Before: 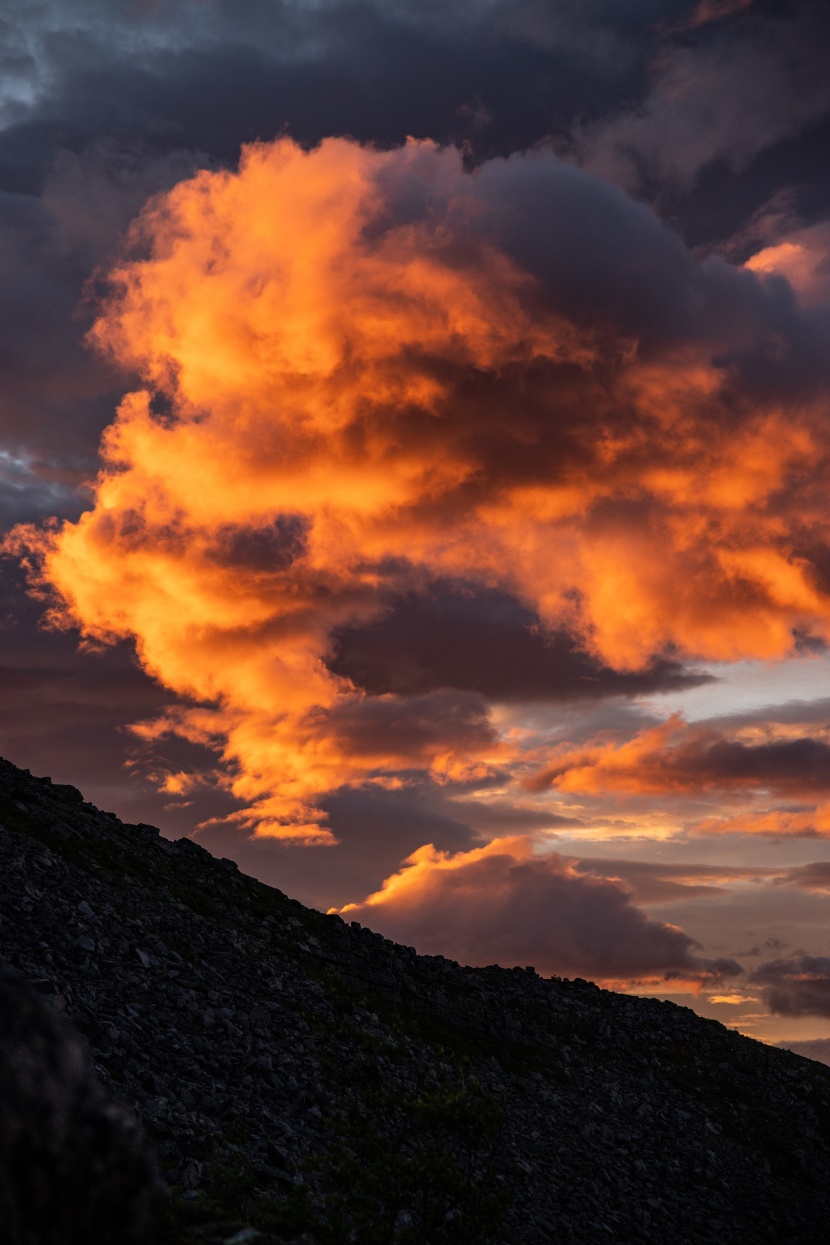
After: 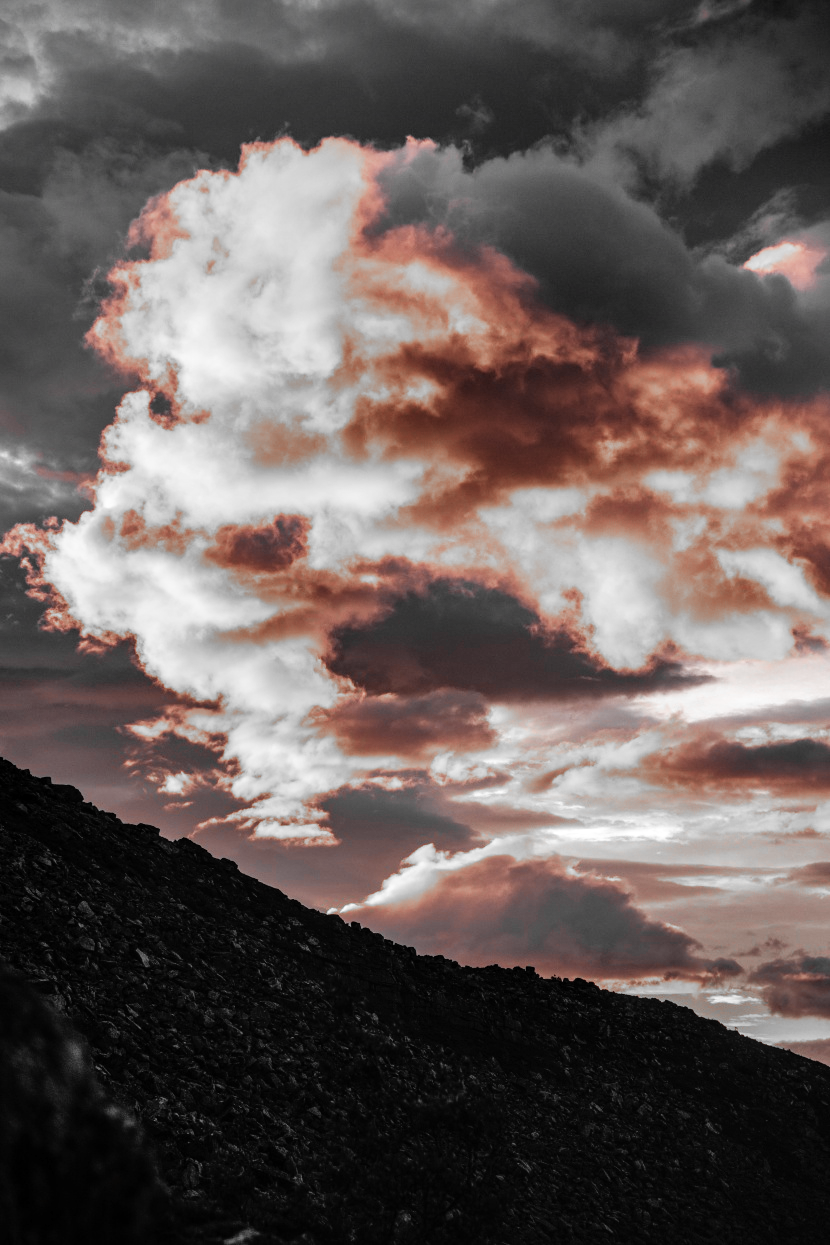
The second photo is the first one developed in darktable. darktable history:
shadows and highlights: on, module defaults
local contrast: on, module defaults
tone equalizer: edges refinement/feathering 500, mask exposure compensation -1.24 EV, preserve details no
base curve: curves: ch0 [(0, 0) (0.007, 0.004) (0.027, 0.03) (0.046, 0.07) (0.207, 0.54) (0.442, 0.872) (0.673, 0.972) (1, 1)], preserve colors none
exposure: compensate exposure bias true, compensate highlight preservation false
color zones: curves: ch1 [(0, 0.006) (0.094, 0.285) (0.171, 0.001) (0.429, 0.001) (0.571, 0.003) (0.714, 0.004) (0.857, 0.004) (1, 0.006)]
